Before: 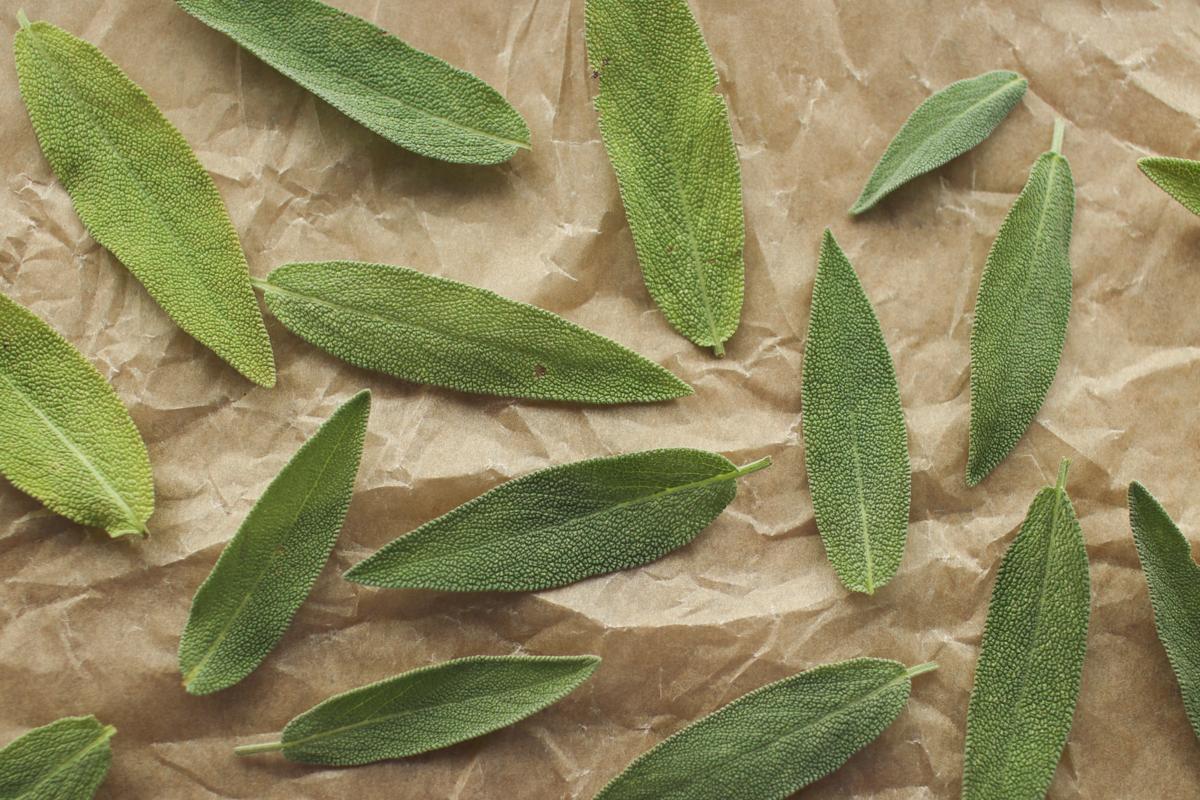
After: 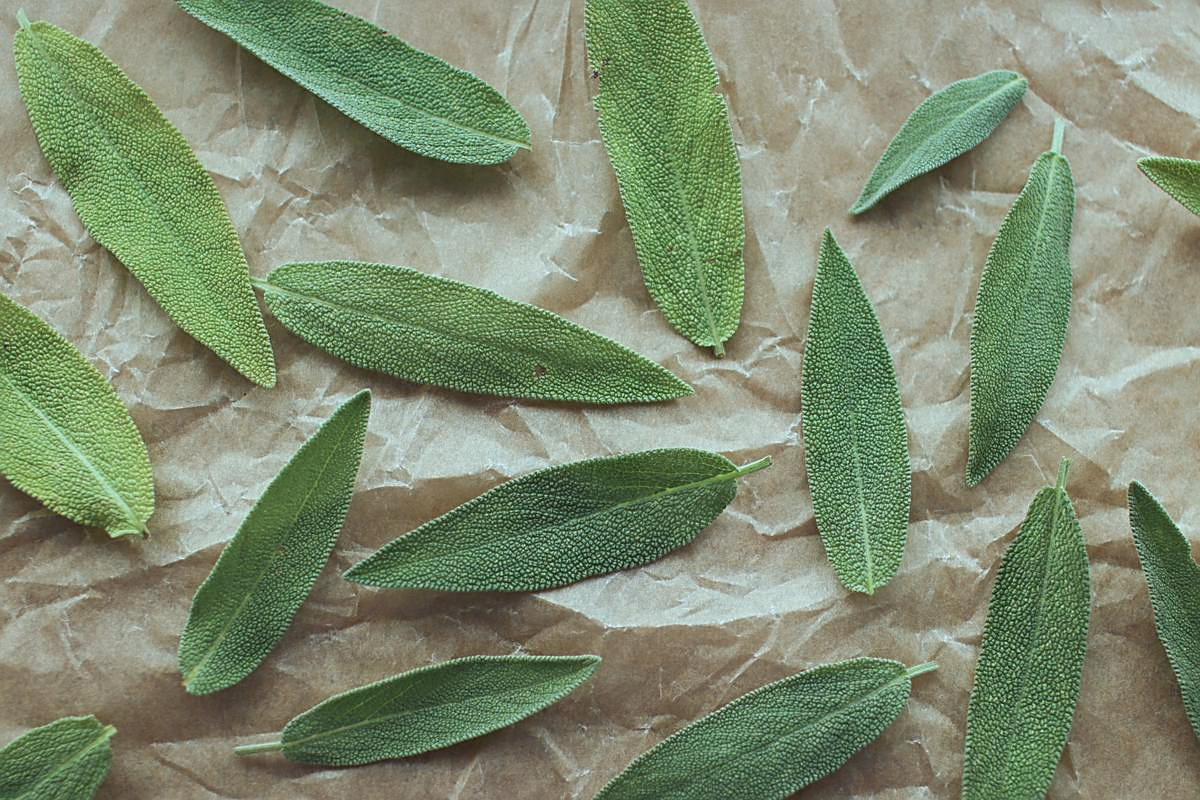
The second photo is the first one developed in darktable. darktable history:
sharpen: on, module defaults
shadows and highlights: shadows 30.86, highlights 0, soften with gaussian
color correction: highlights a* -10.69, highlights b* -19.19
